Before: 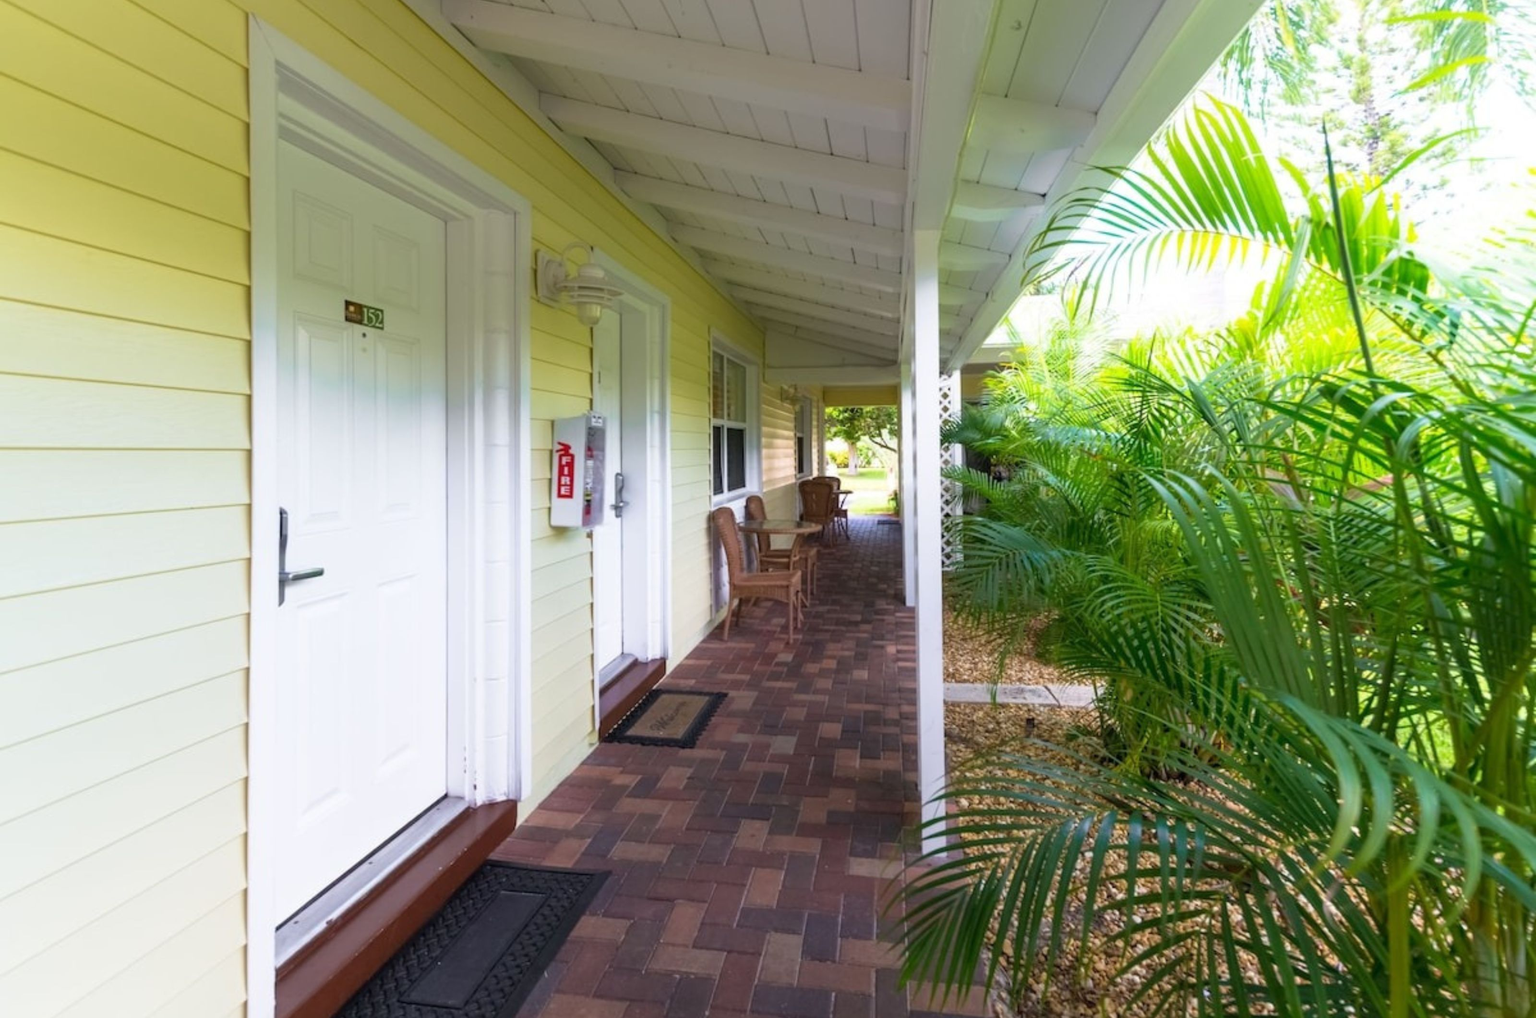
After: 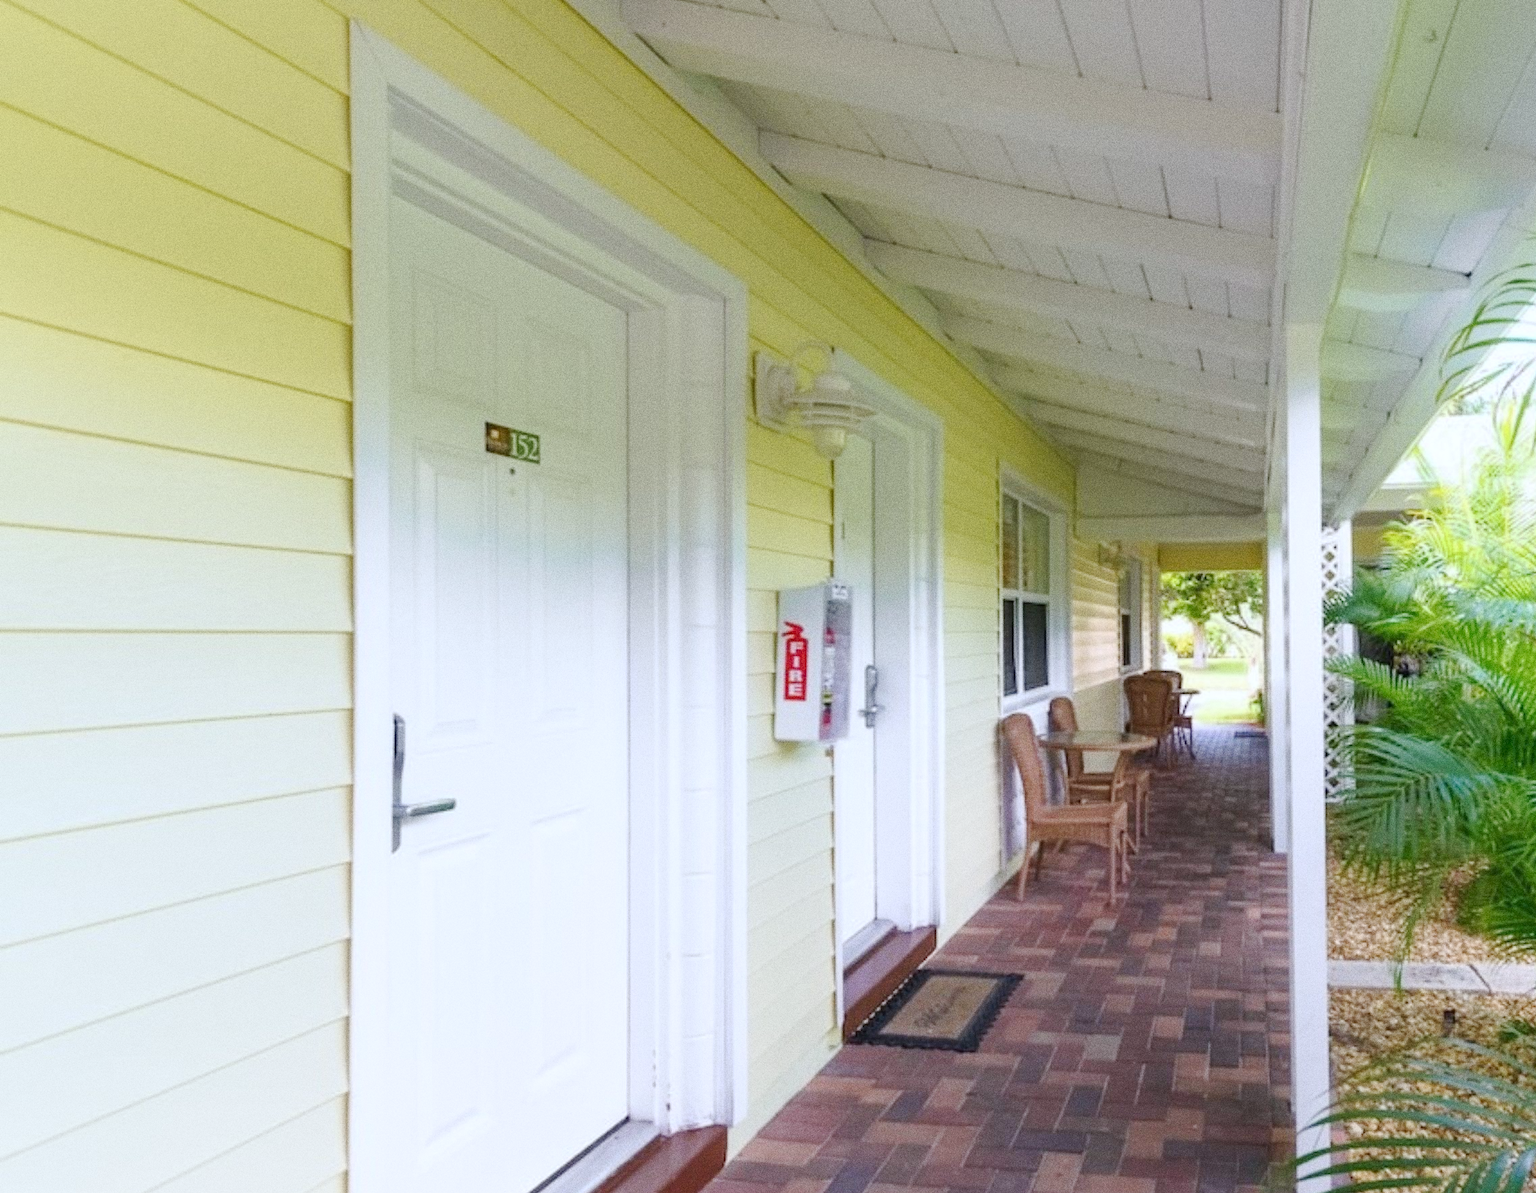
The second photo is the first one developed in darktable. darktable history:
white balance: red 0.967, blue 1.049
crop: right 28.885%, bottom 16.626%
grain: coarseness 0.09 ISO, strength 40%
base curve: curves: ch0 [(0, 0) (0.158, 0.273) (0.879, 0.895) (1, 1)], preserve colors none
